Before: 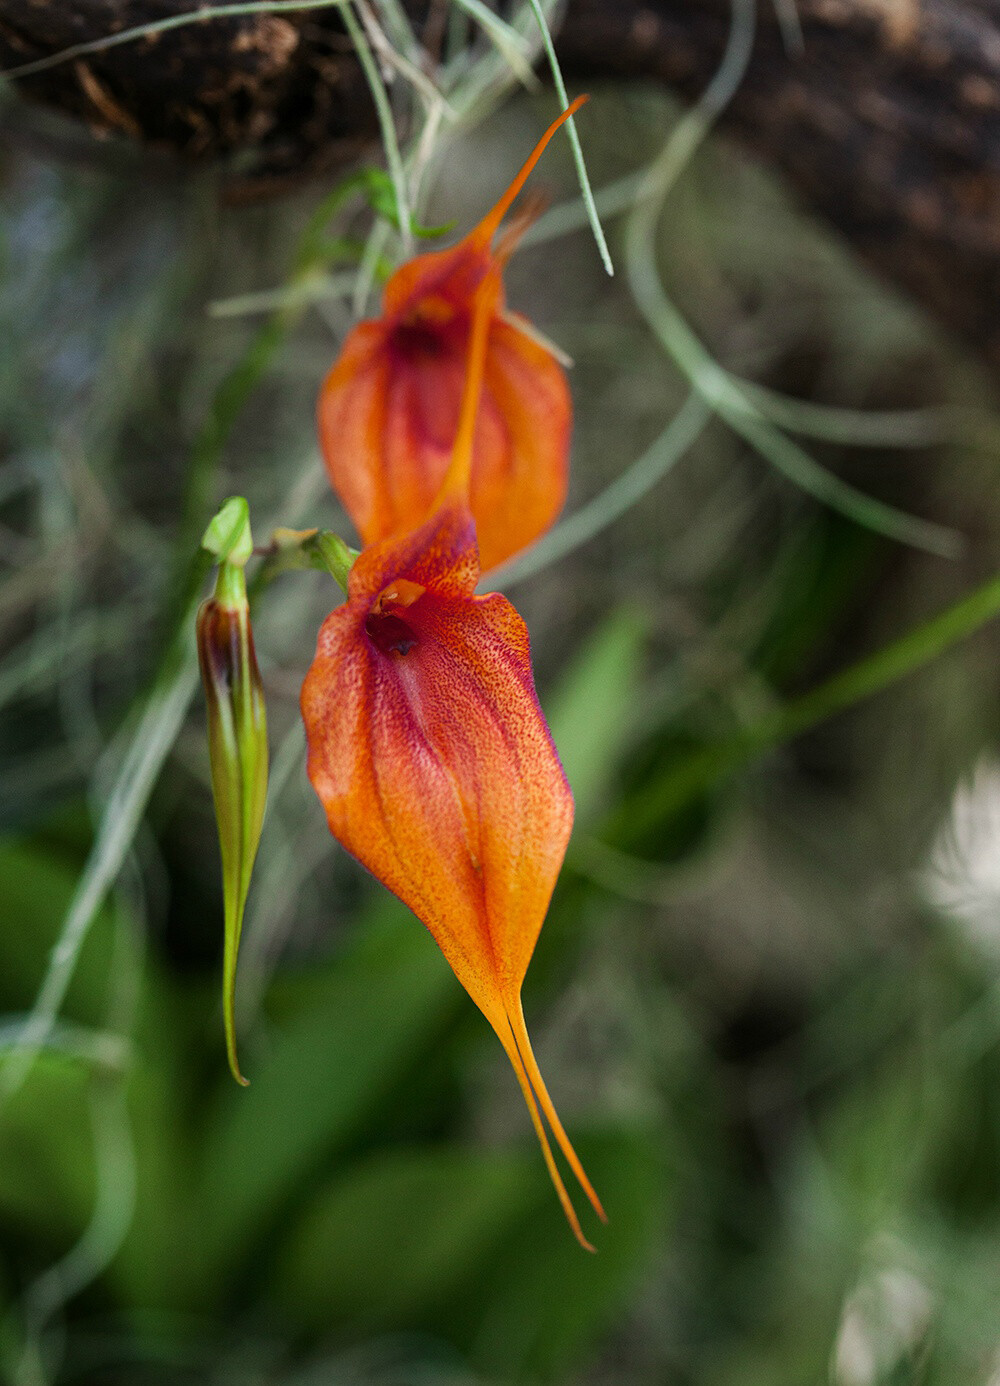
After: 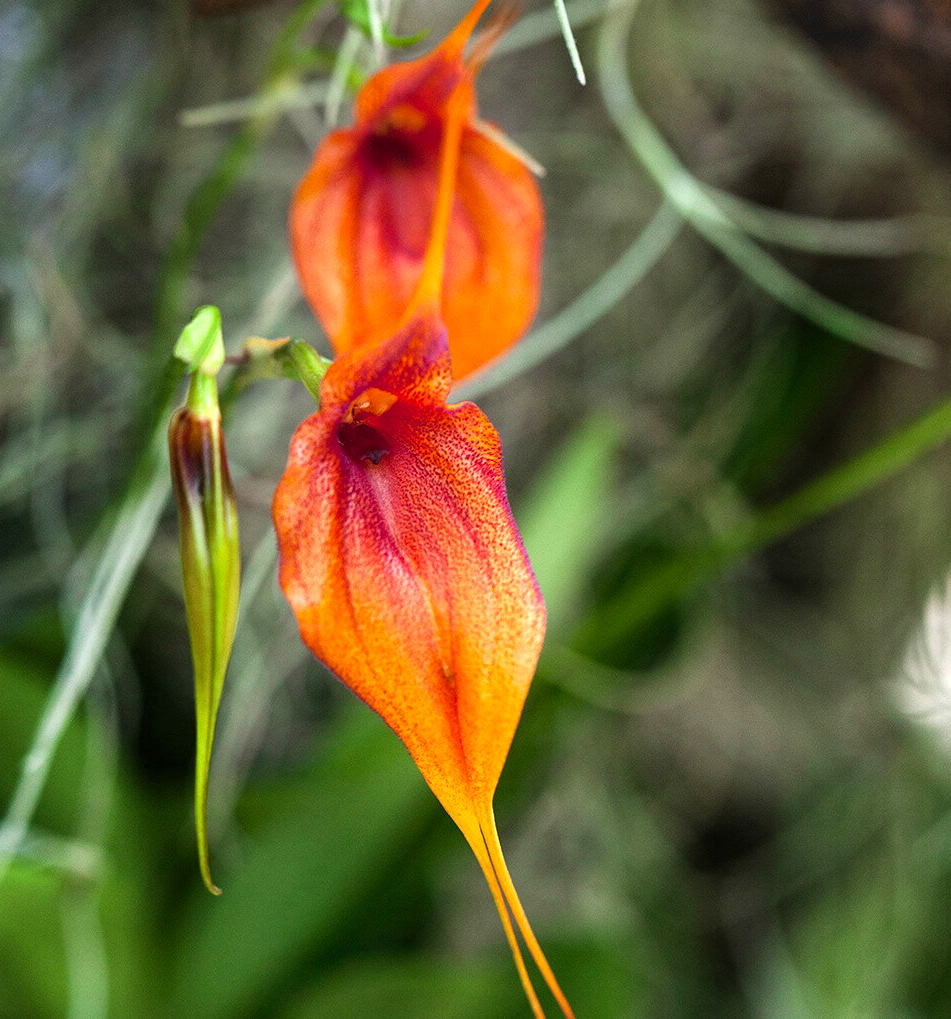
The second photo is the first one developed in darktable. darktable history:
crop and rotate: left 2.864%, top 13.829%, right 1.997%, bottom 12.598%
levels: mode automatic, white 99.9%, levels [0, 0.51, 1]
